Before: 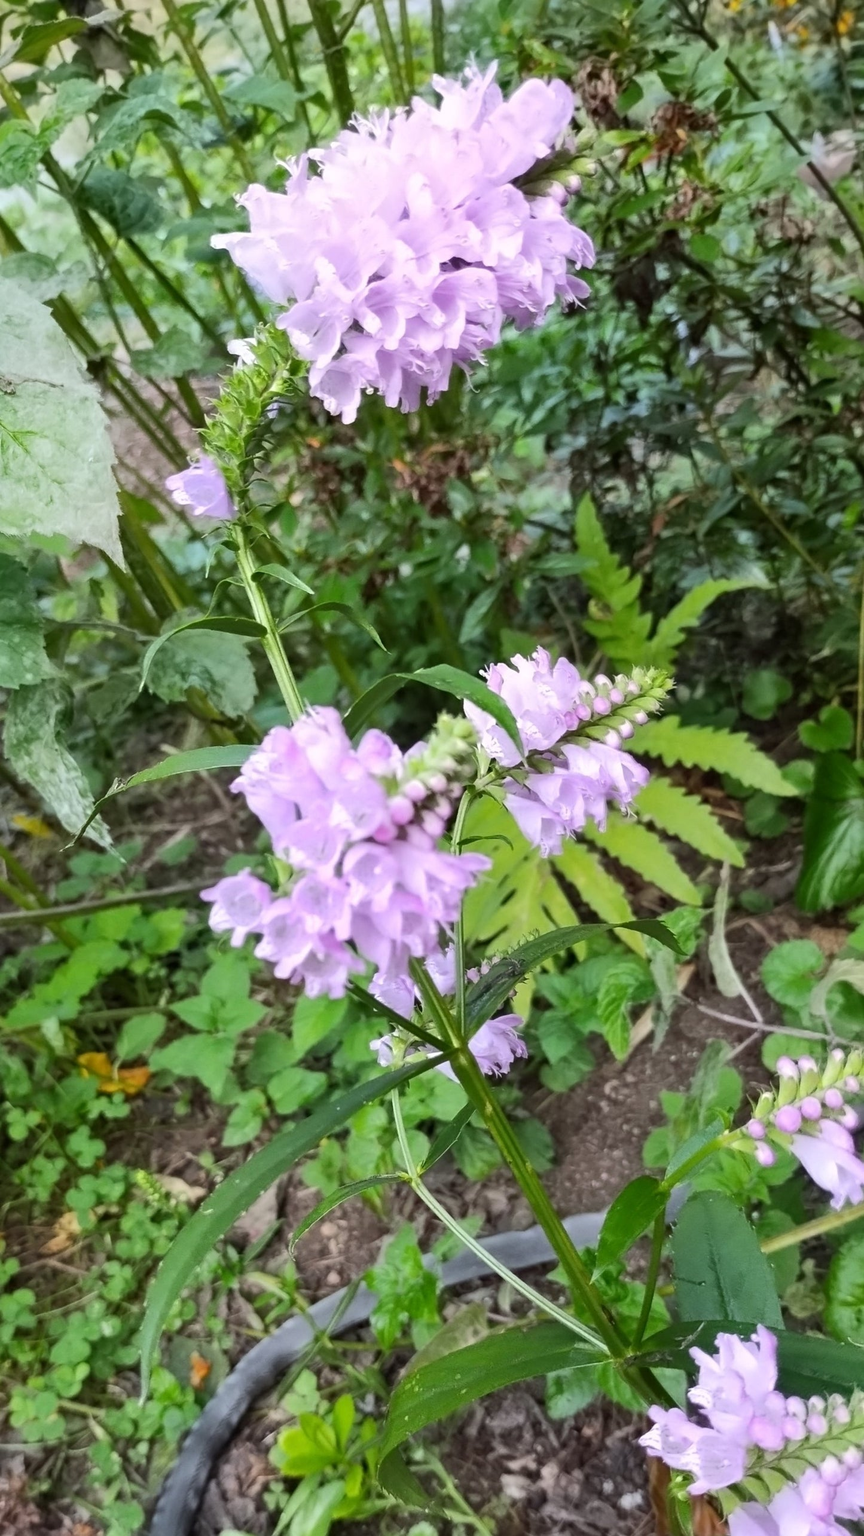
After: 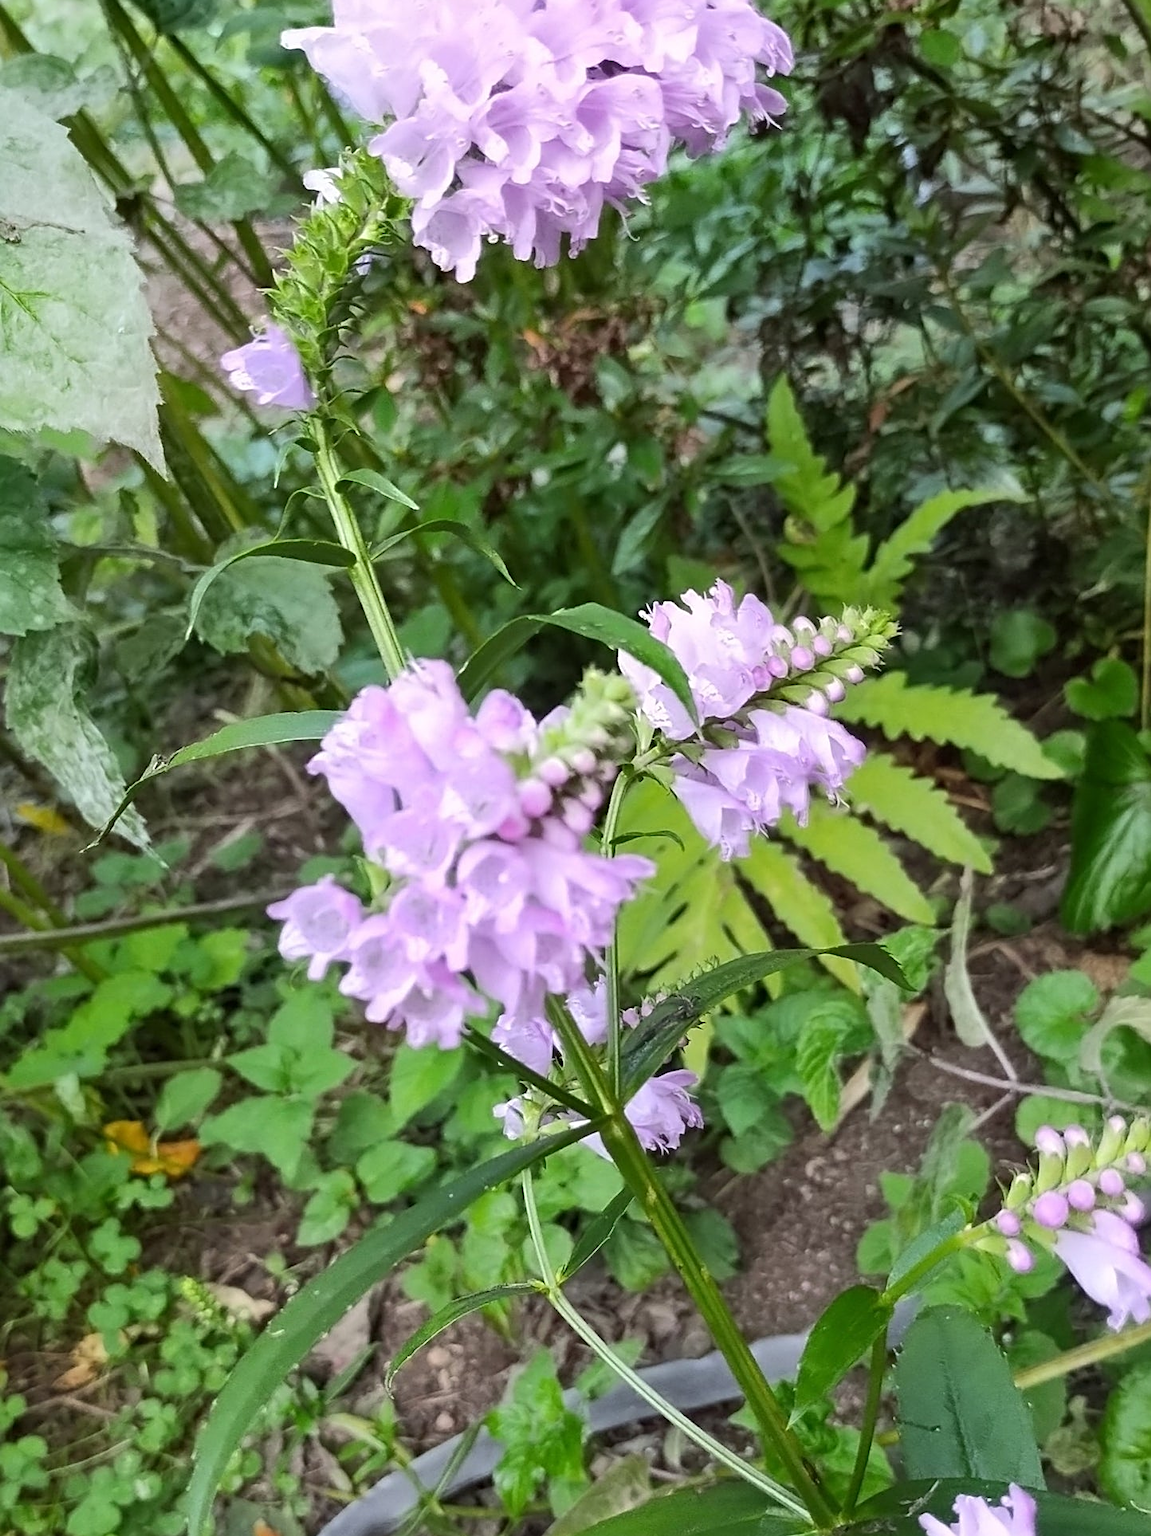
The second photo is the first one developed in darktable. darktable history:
crop: top 13.819%, bottom 11.169%
sharpen: on, module defaults
rotate and perspective: crop left 0, crop top 0
